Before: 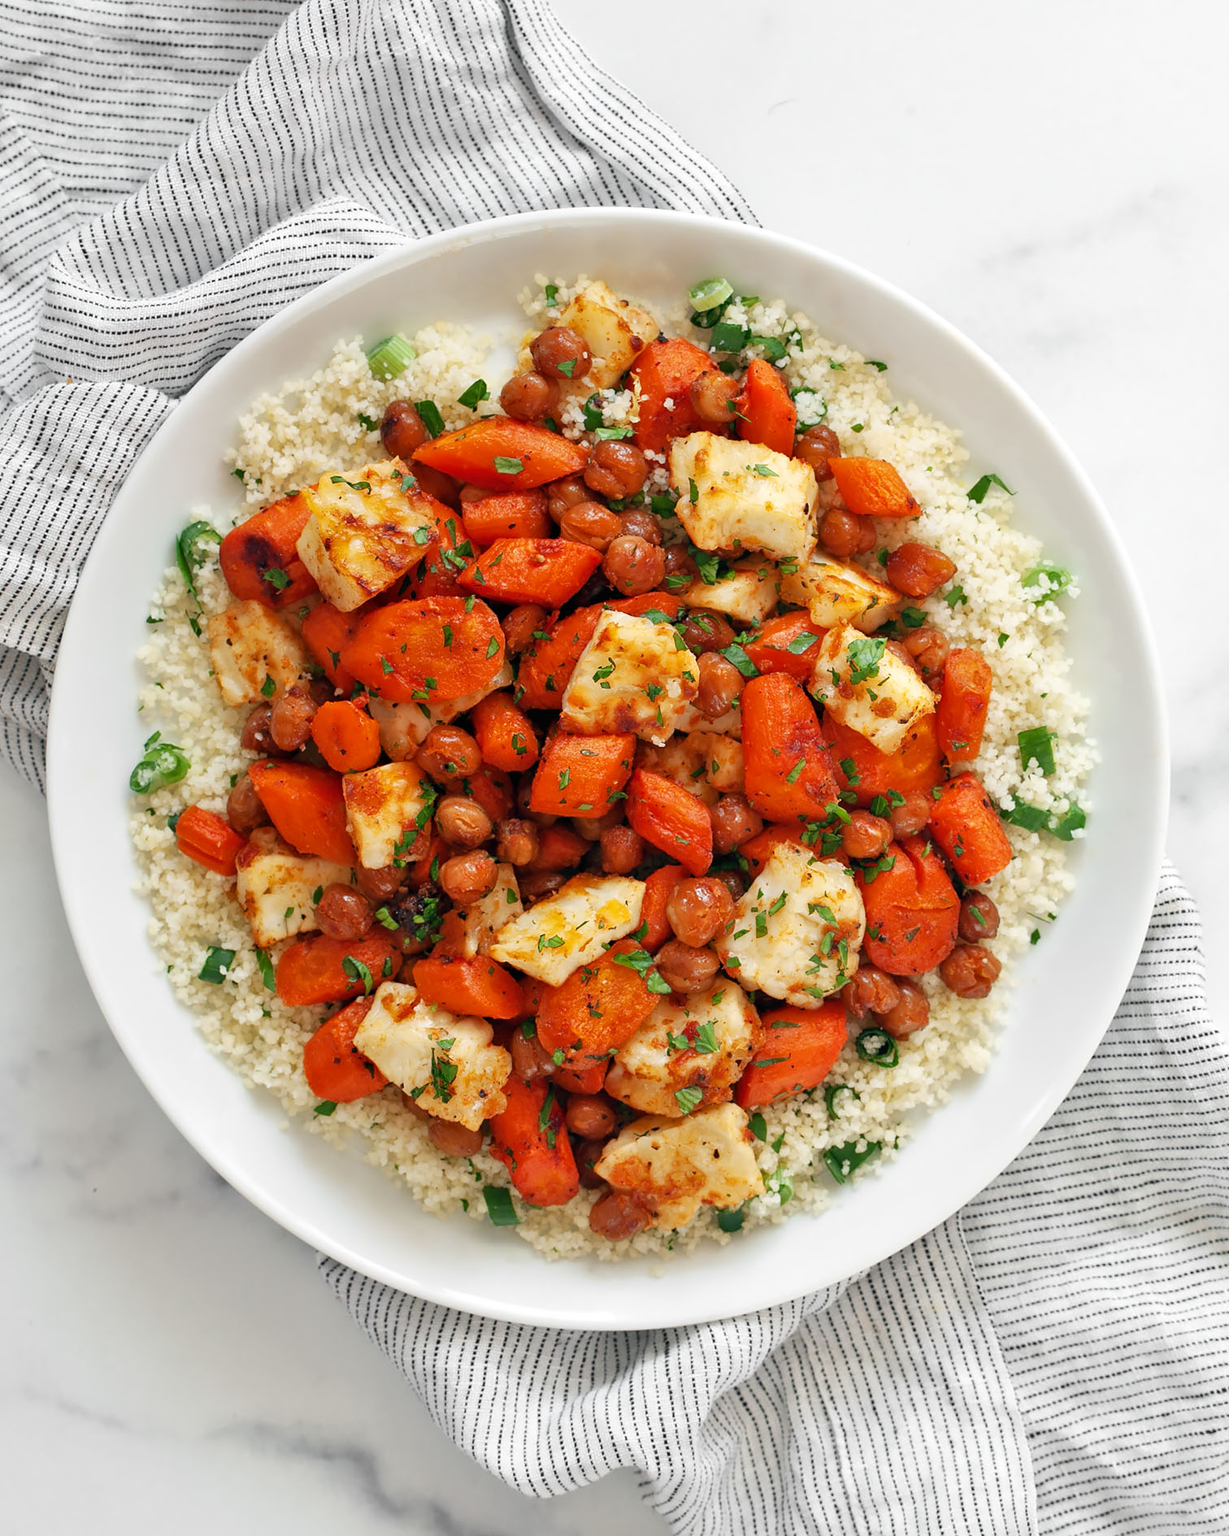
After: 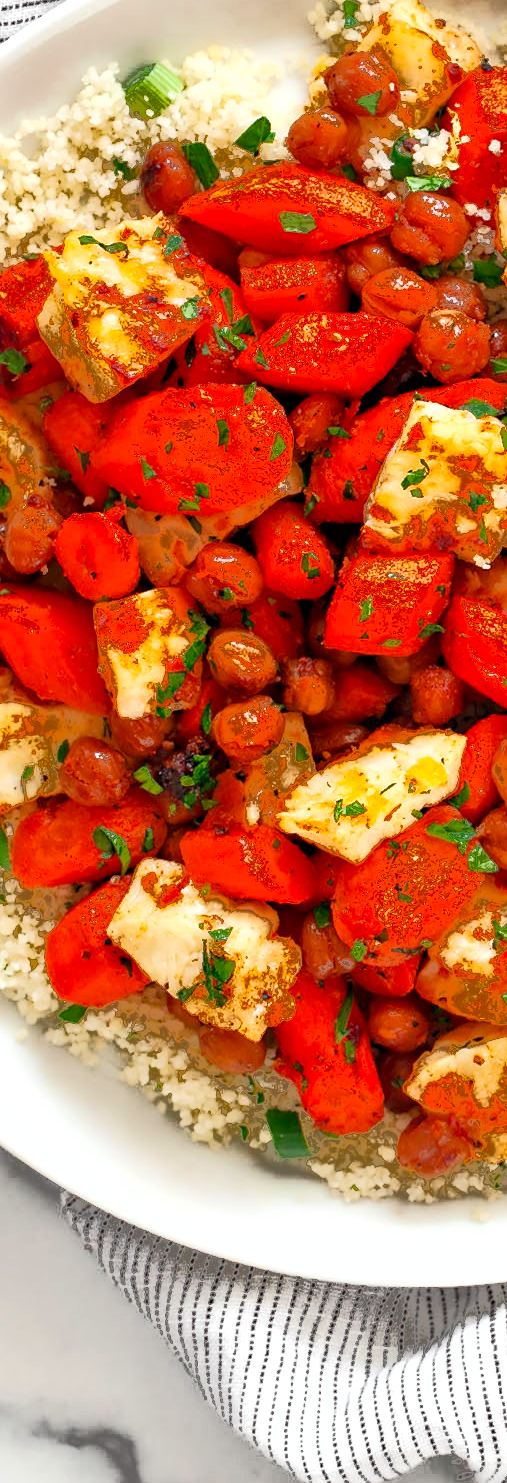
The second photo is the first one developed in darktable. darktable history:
crop and rotate: left 21.77%, top 18.528%, right 44.676%, bottom 2.997%
exposure: black level correction 0.003, exposure 0.383 EV, compensate highlight preservation false
tone equalizer: on, module defaults
fill light: exposure -0.73 EV, center 0.69, width 2.2
color balance: mode lift, gamma, gain (sRGB), lift [1, 1.049, 1, 1]
